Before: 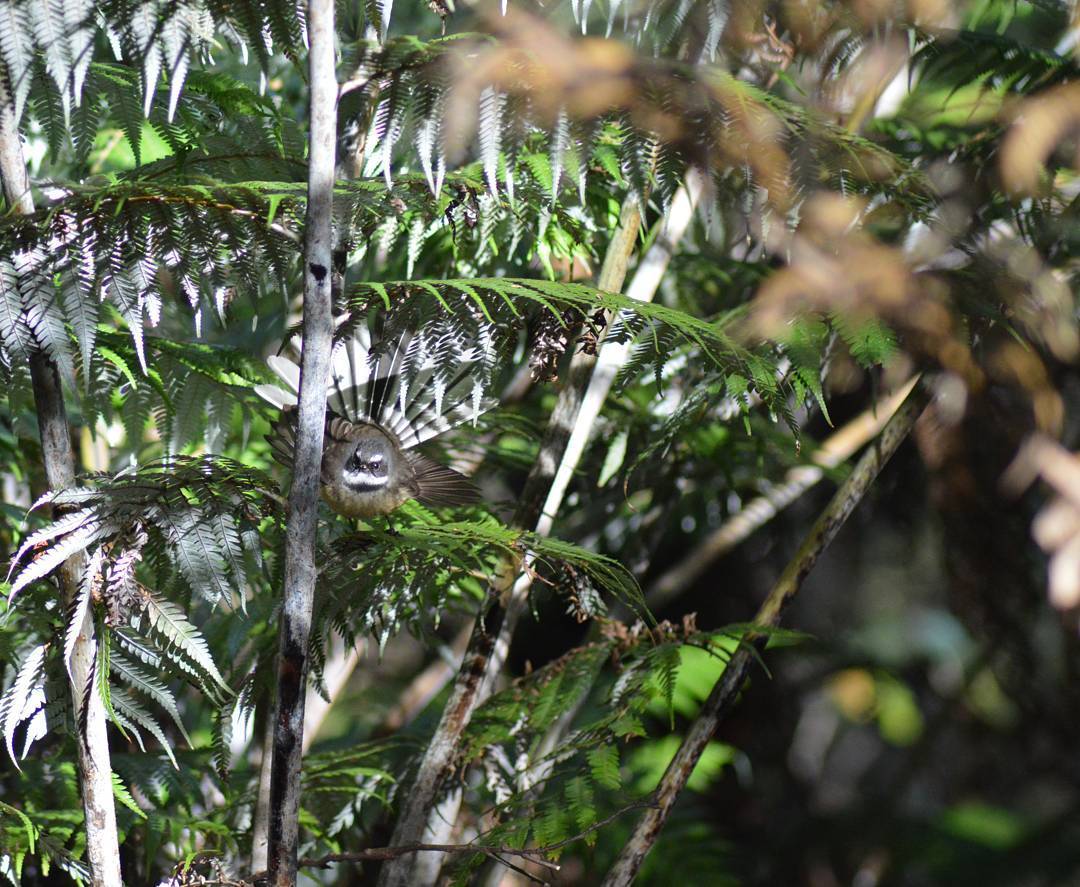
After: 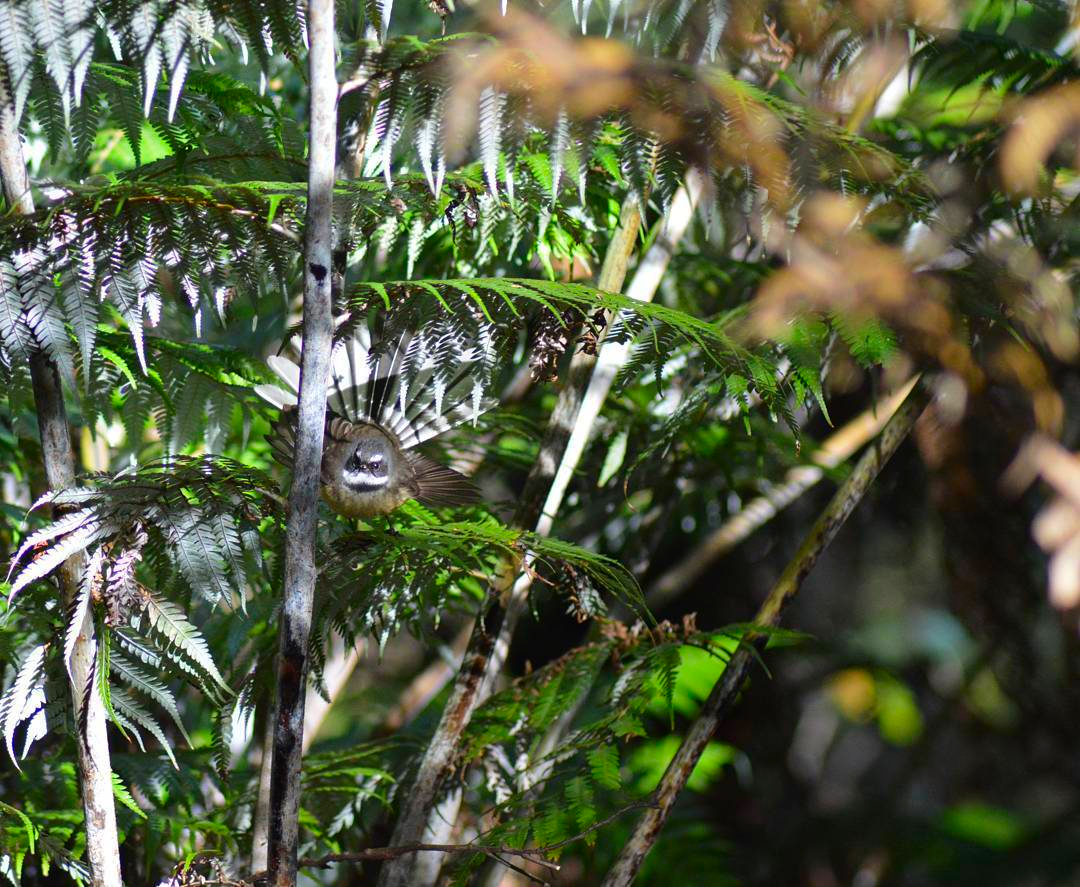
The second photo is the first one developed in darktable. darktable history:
contrast brightness saturation: brightness -0.023, saturation 0.367
